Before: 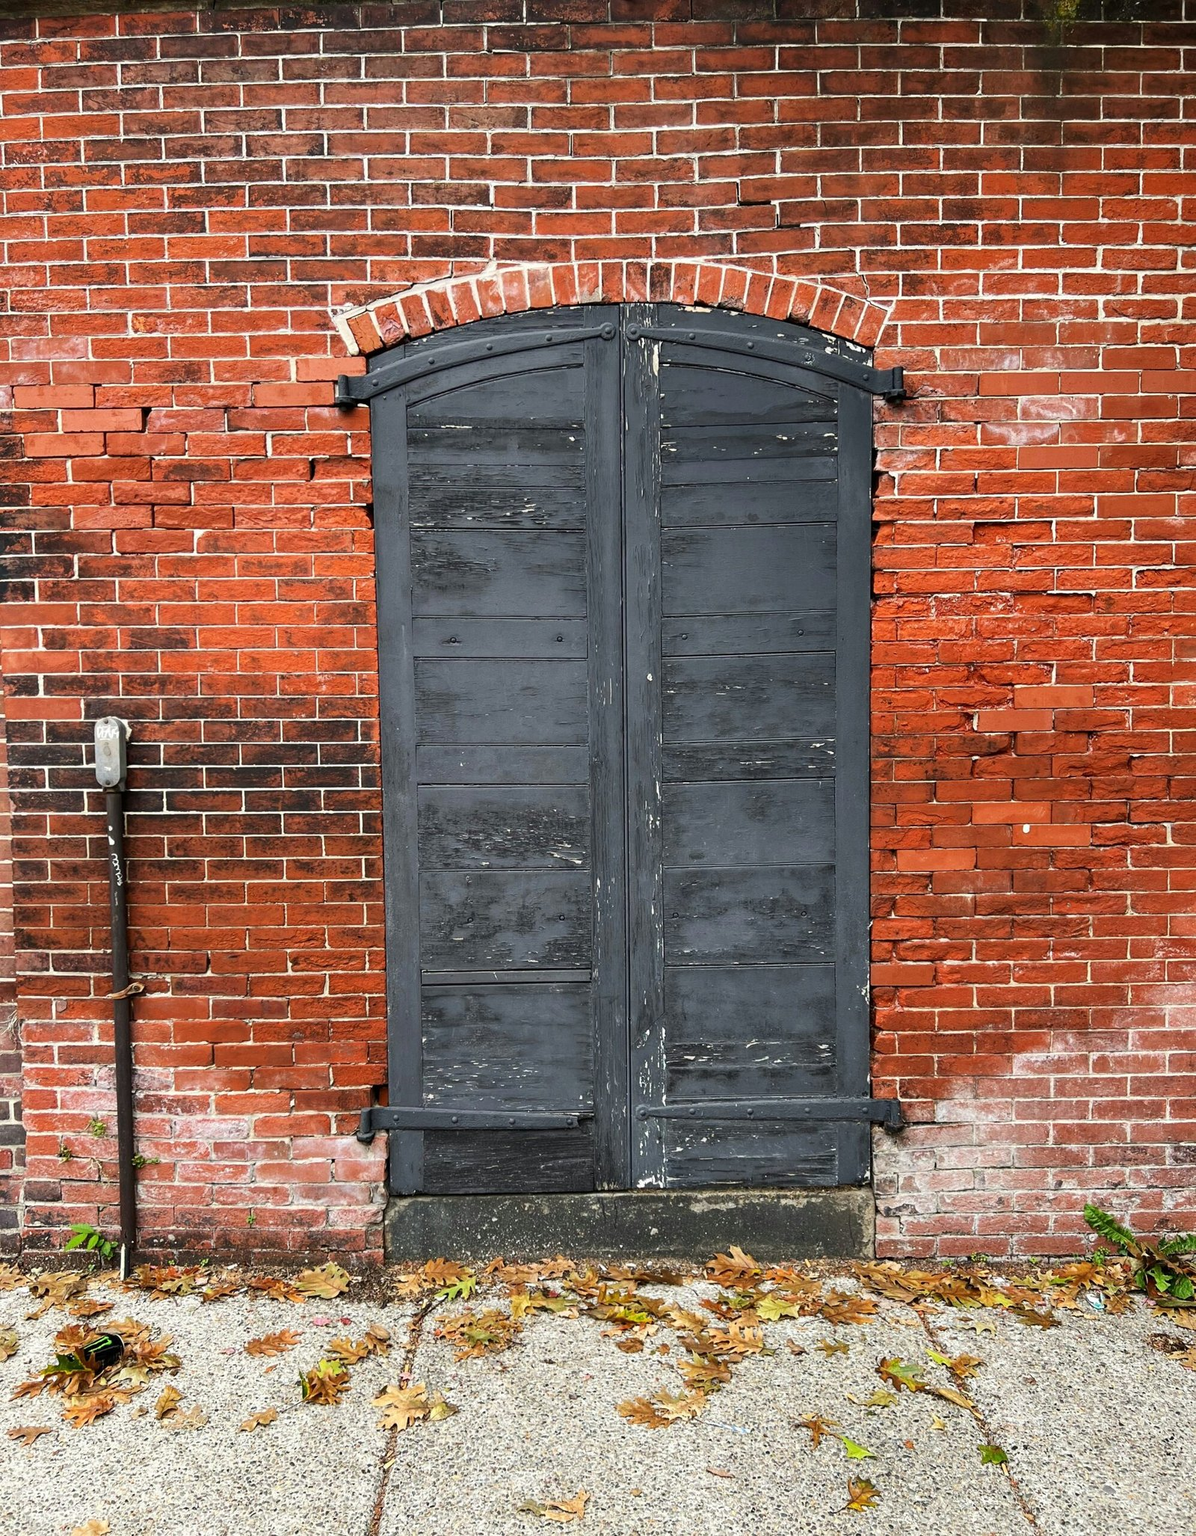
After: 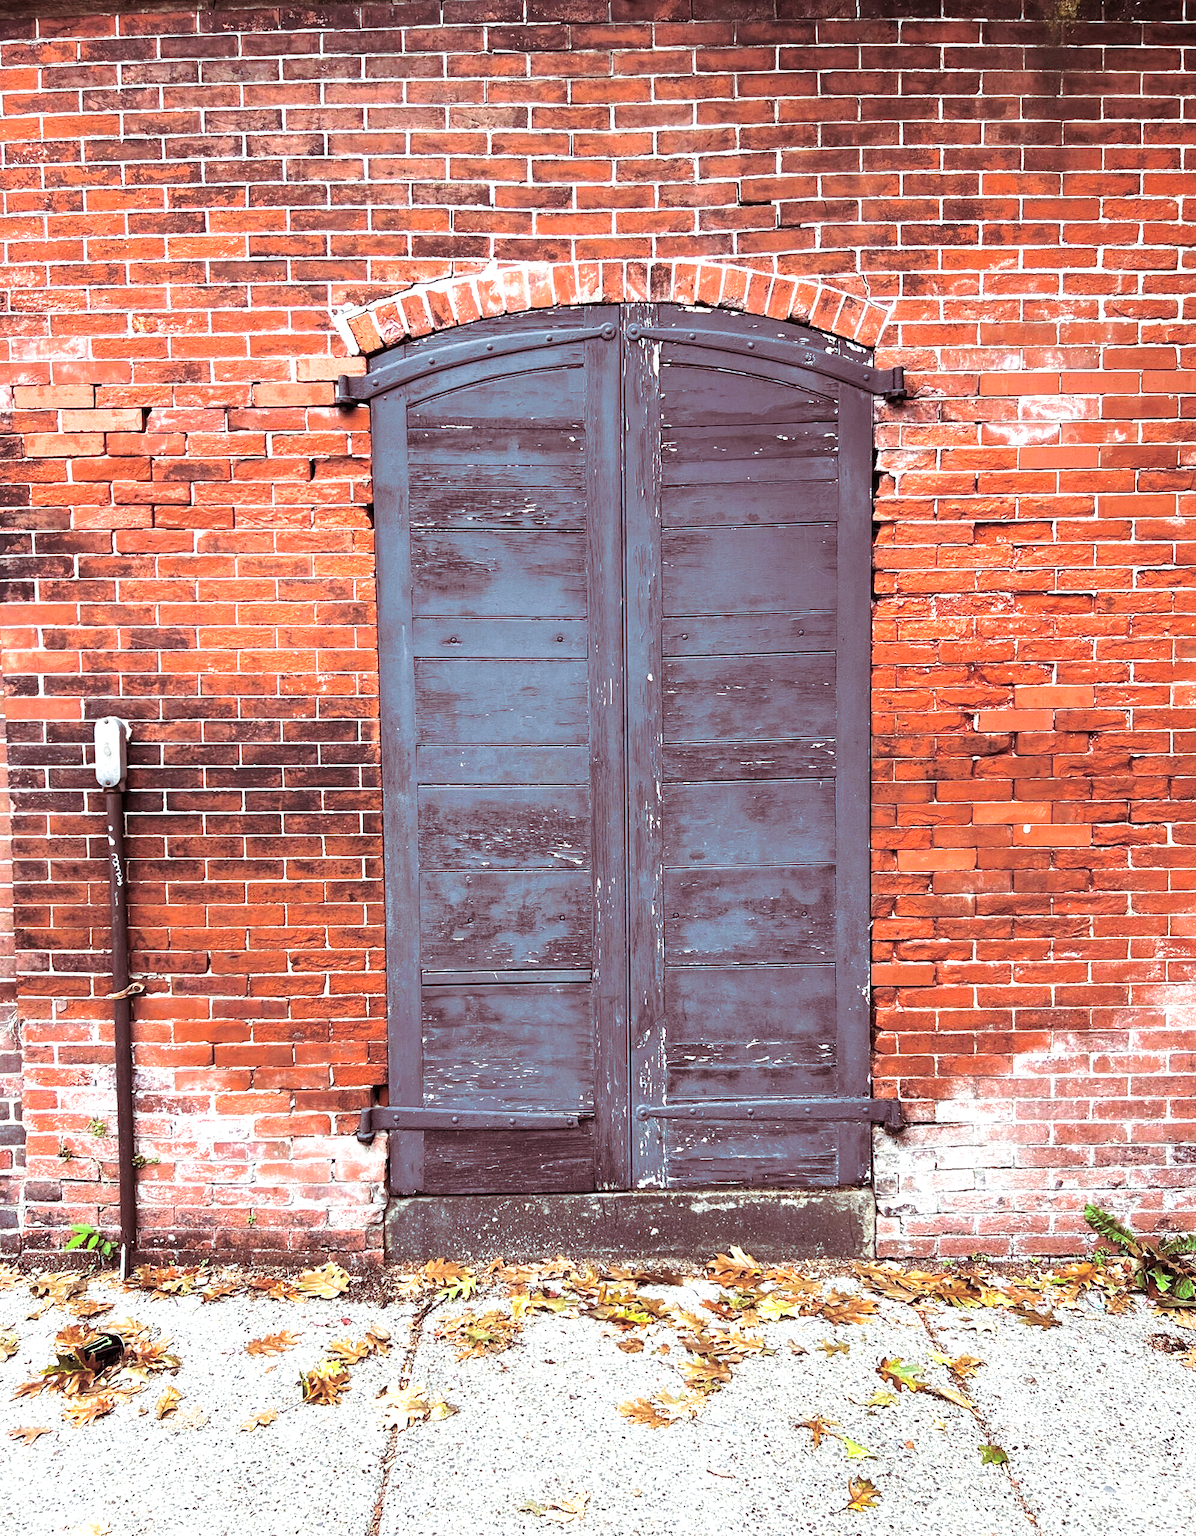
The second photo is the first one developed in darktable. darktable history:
white balance: red 1.004, blue 1.024
split-toning: shadows › hue 360°
color calibration: x 0.367, y 0.379, temperature 4395.86 K
exposure: exposure 1 EV, compensate highlight preservation false
